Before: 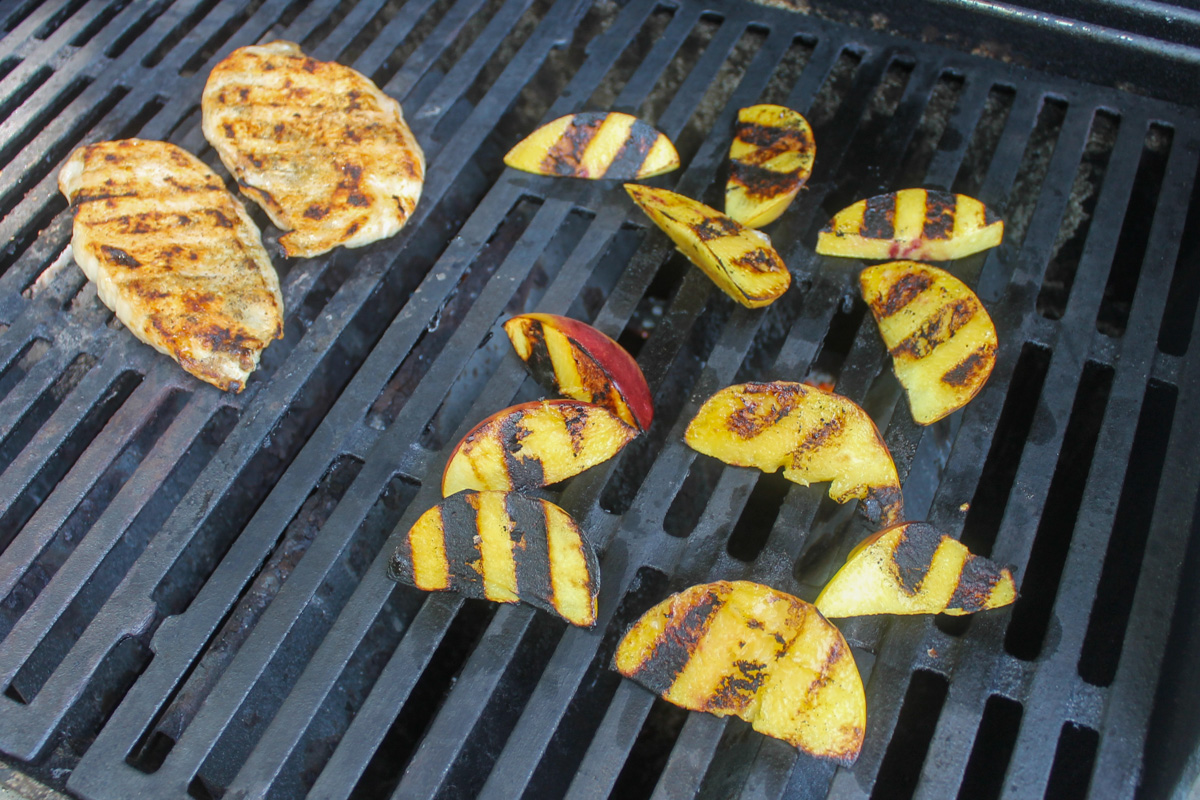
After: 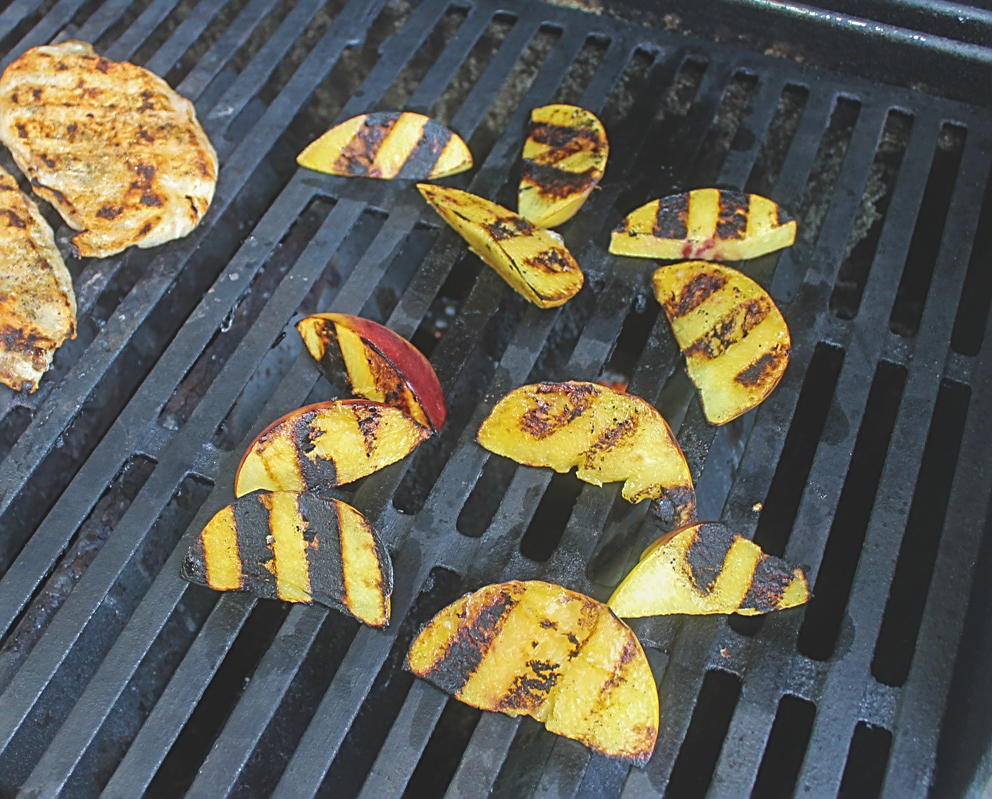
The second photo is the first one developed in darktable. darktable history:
exposure: black level correction -0.015, compensate highlight preservation false
crop: left 17.325%, bottom 0.026%
sharpen: radius 2.567, amount 0.701
